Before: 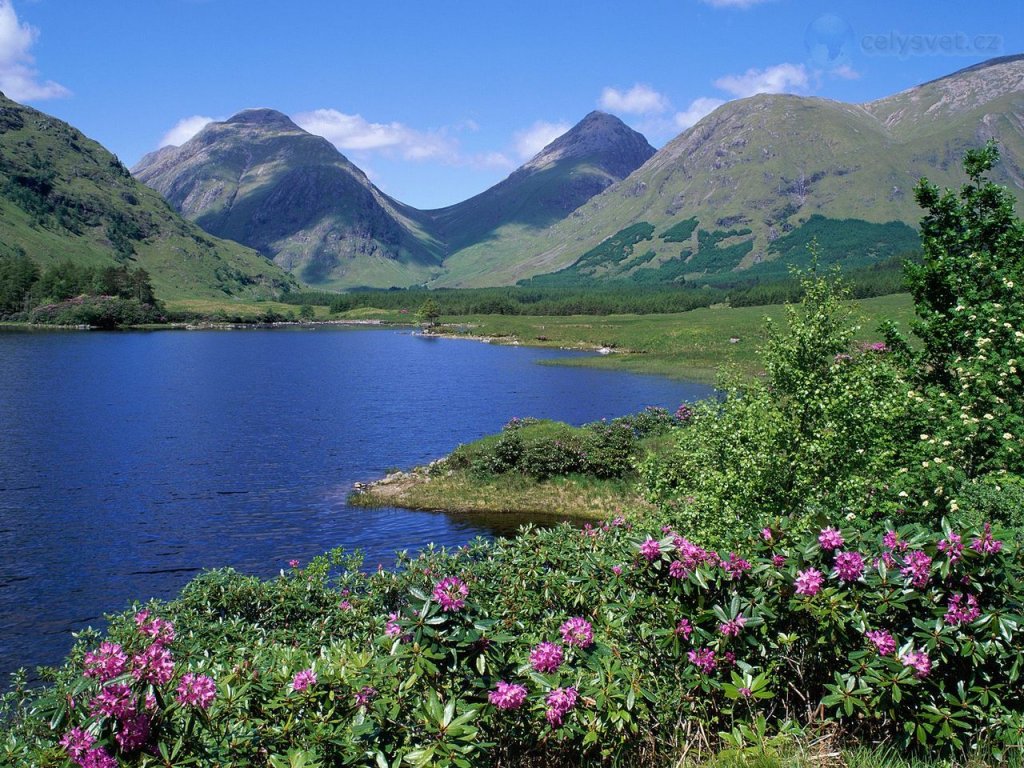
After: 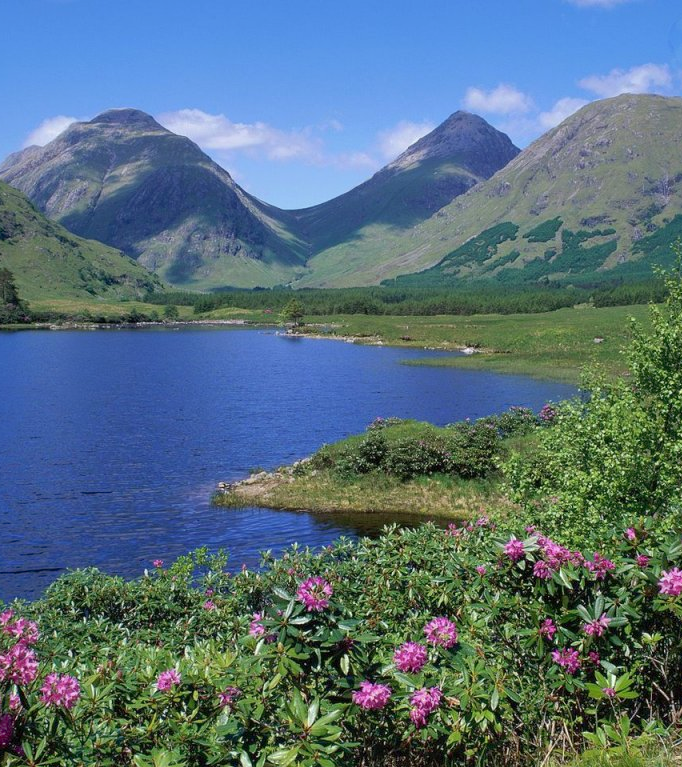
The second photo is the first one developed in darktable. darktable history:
crop and rotate: left 13.336%, right 20%
shadows and highlights: on, module defaults
